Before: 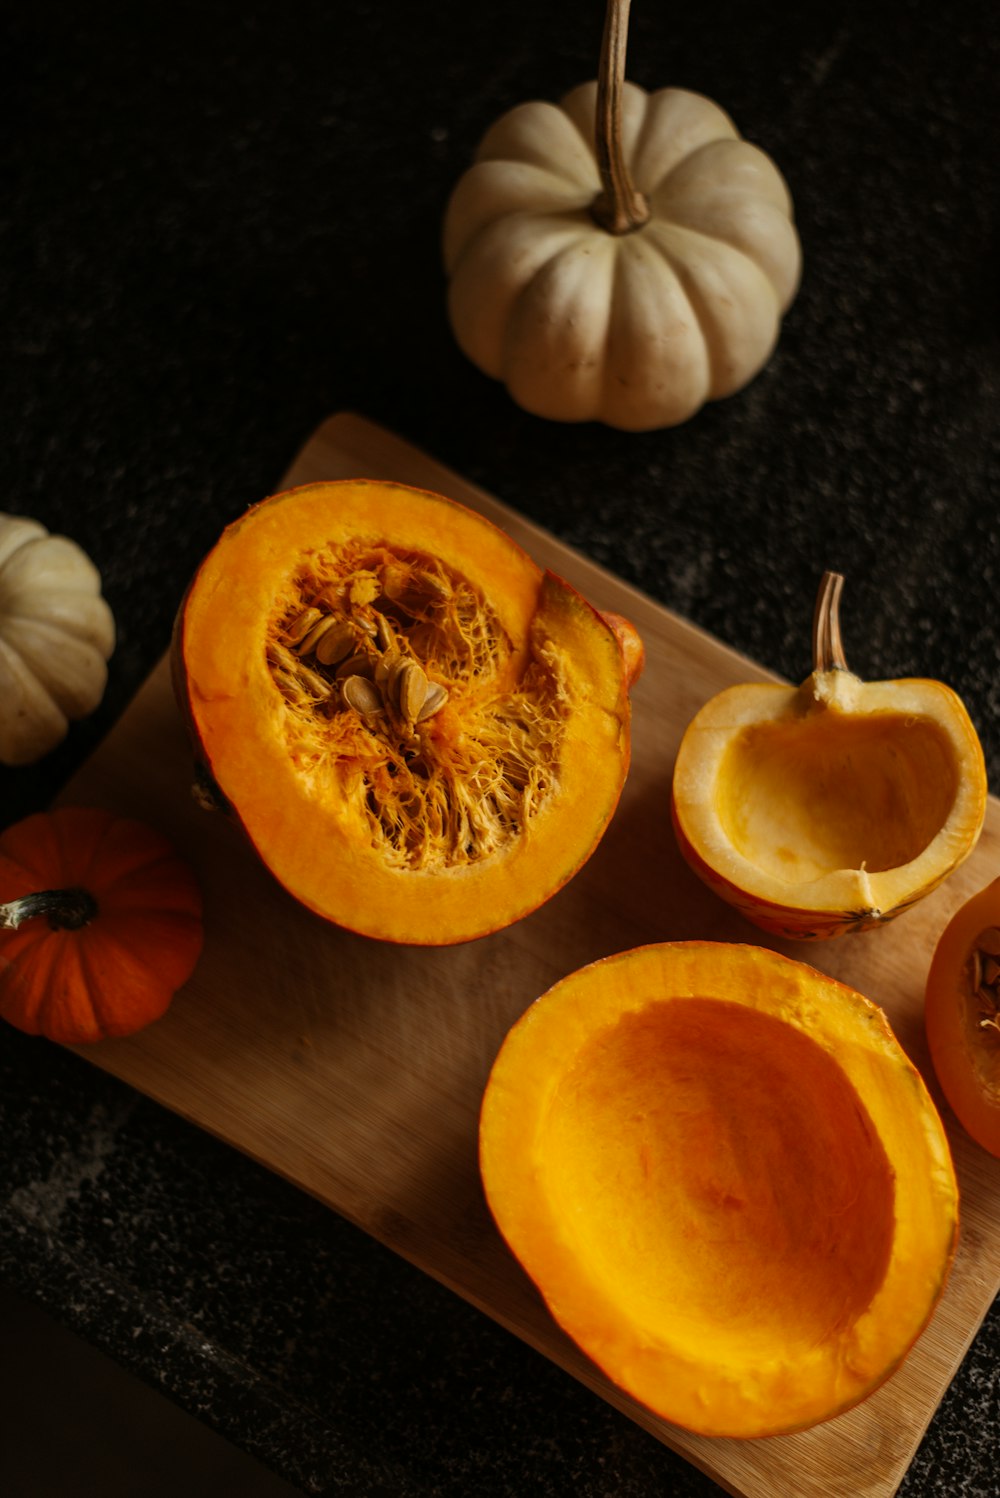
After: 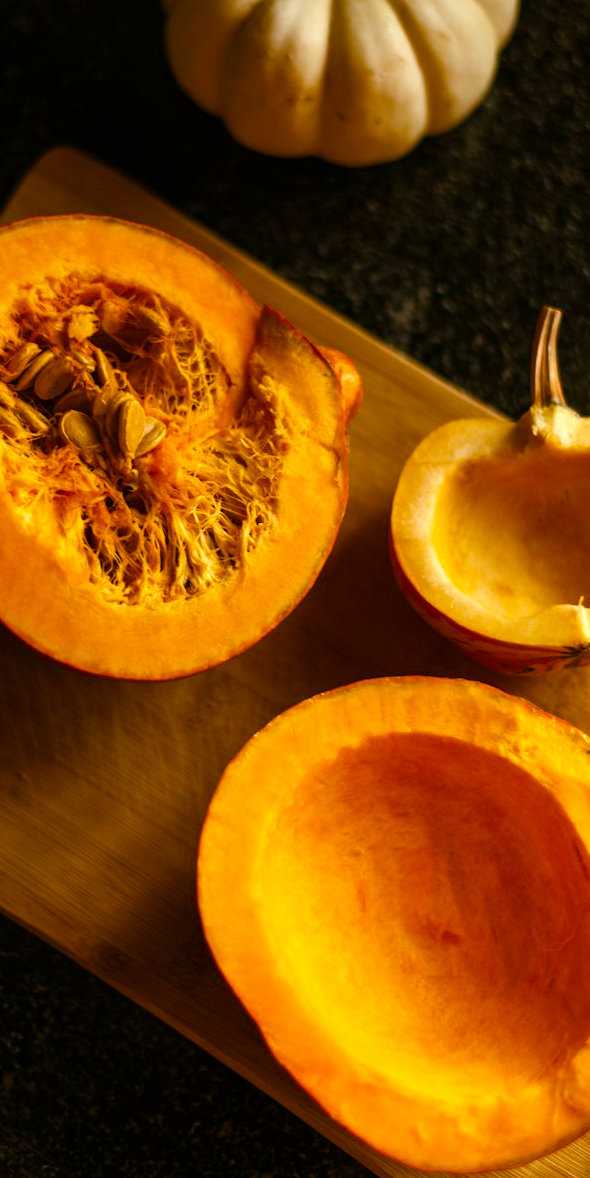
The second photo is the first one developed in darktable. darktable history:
color balance rgb: linear chroma grading › shadows -2.2%, linear chroma grading › highlights -15%, linear chroma grading › global chroma -10%, linear chroma grading › mid-tones -10%, perceptual saturation grading › global saturation 45%, perceptual saturation grading › highlights -50%, perceptual saturation grading › shadows 30%, perceptual brilliance grading › global brilliance 18%, global vibrance 45%
crop and rotate: left 28.256%, top 17.734%, right 12.656%, bottom 3.573%
